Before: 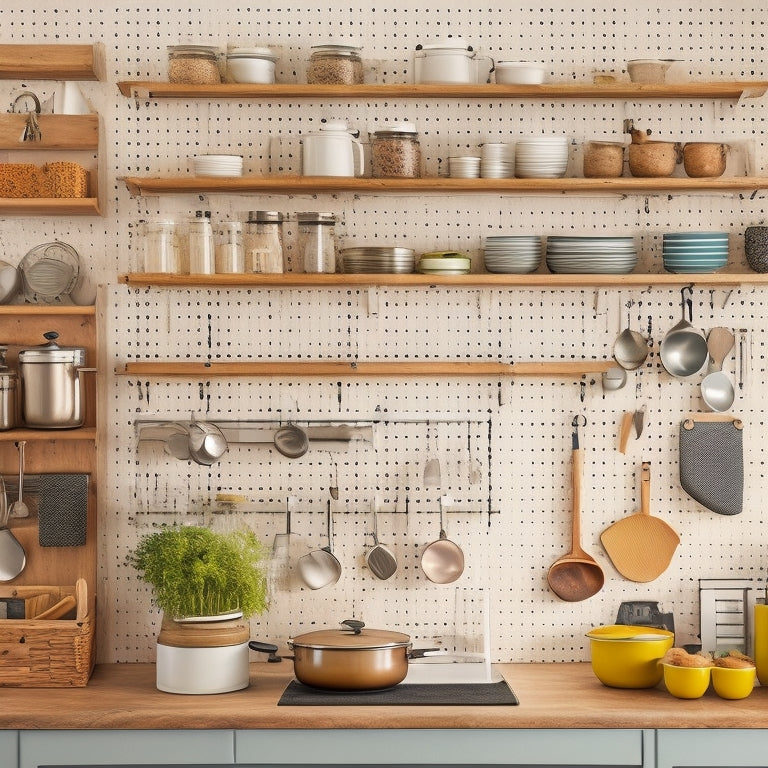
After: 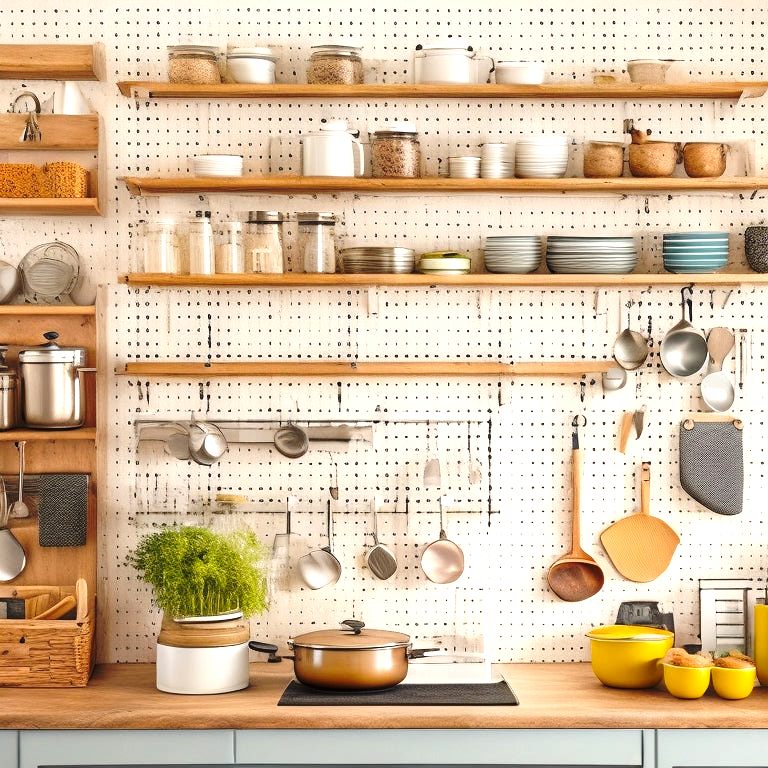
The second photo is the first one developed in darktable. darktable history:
base curve: curves: ch0 [(0, 0) (0.073, 0.04) (0.157, 0.139) (0.492, 0.492) (0.758, 0.758) (1, 1)], preserve colors none
exposure: exposure 0.669 EV, compensate highlight preservation false
